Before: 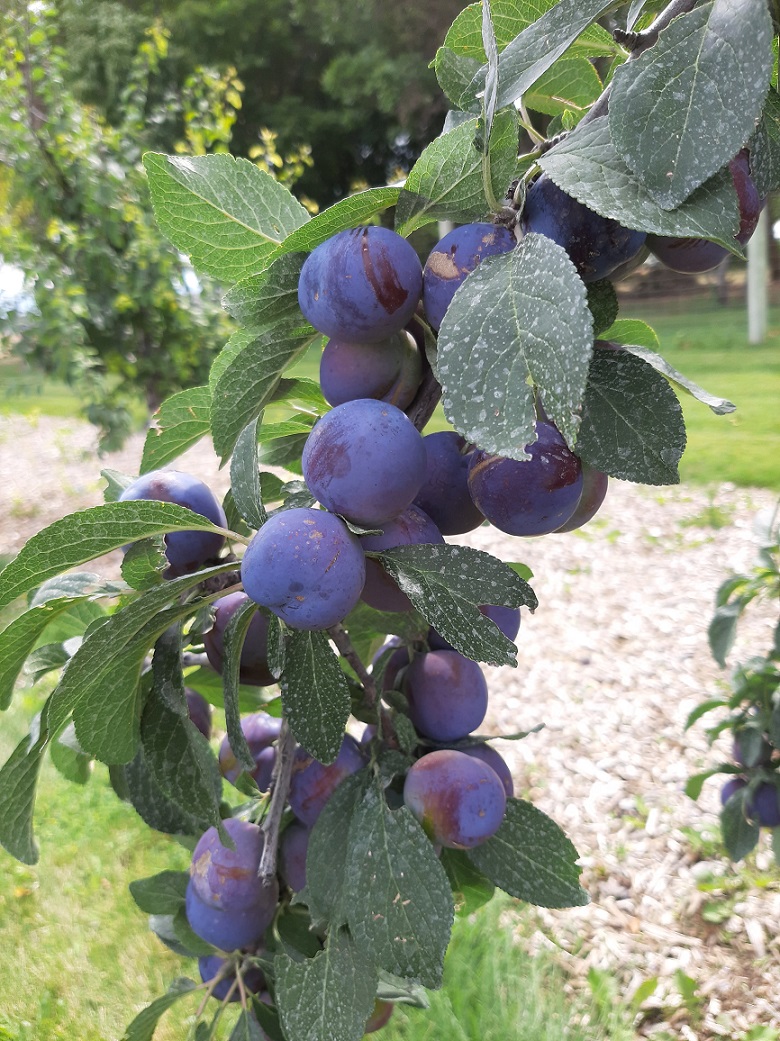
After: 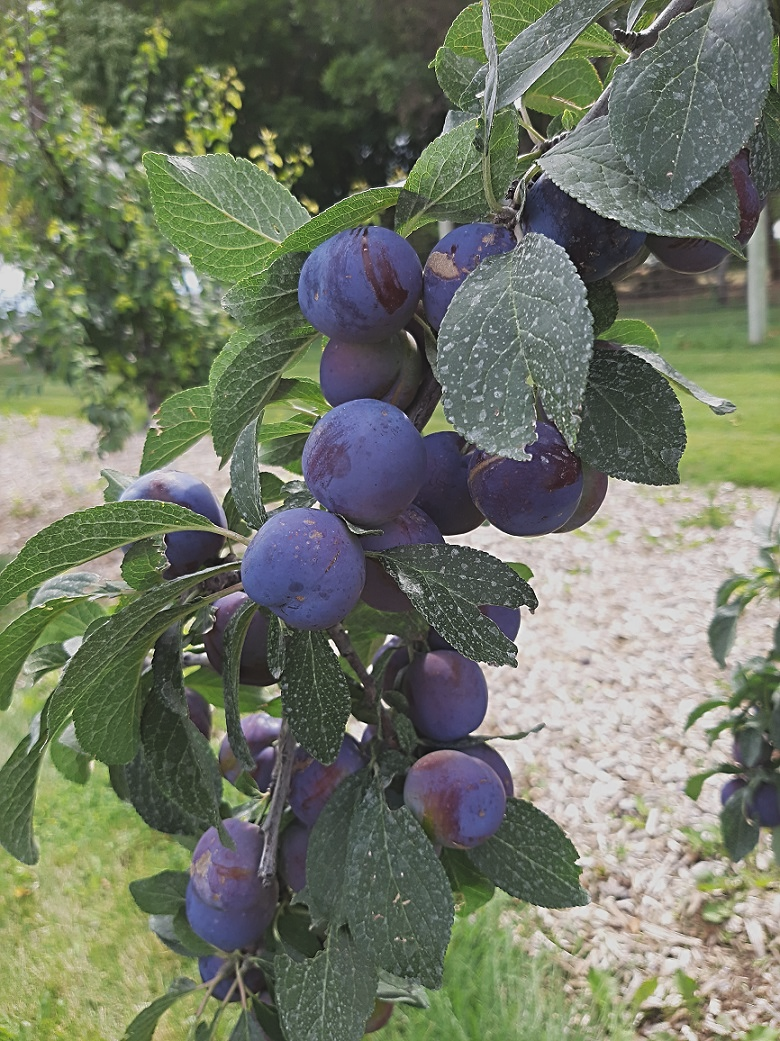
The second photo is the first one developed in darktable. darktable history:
sharpen: radius 2.738
exposure: black level correction -0.015, exposure -0.509 EV, compensate highlight preservation false
